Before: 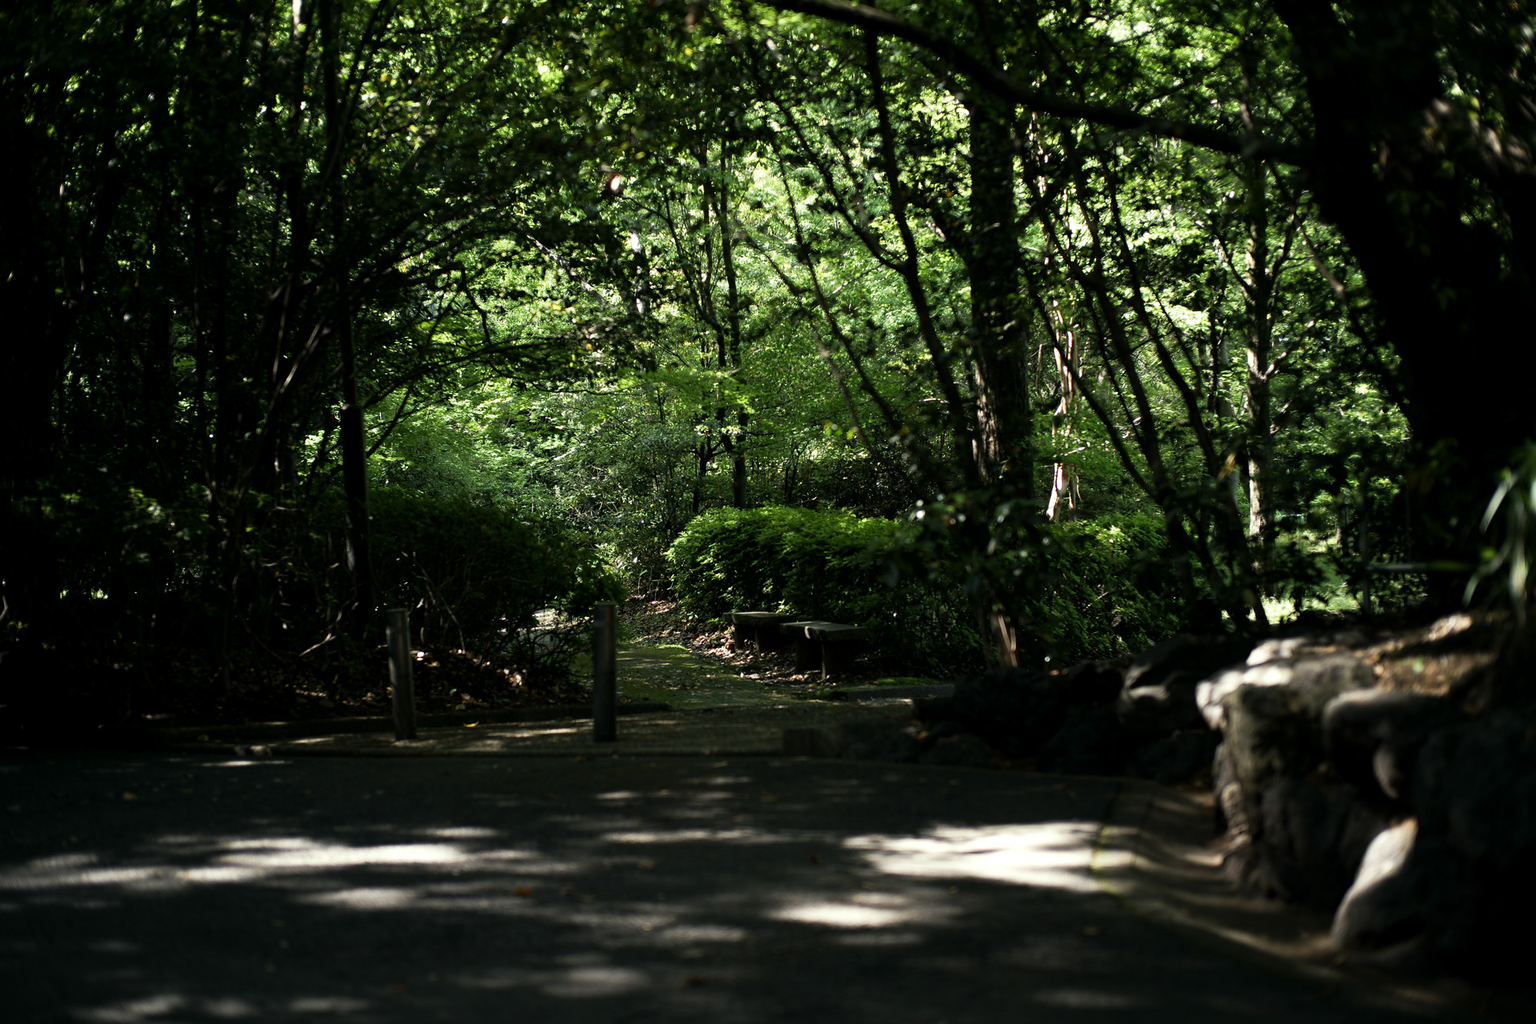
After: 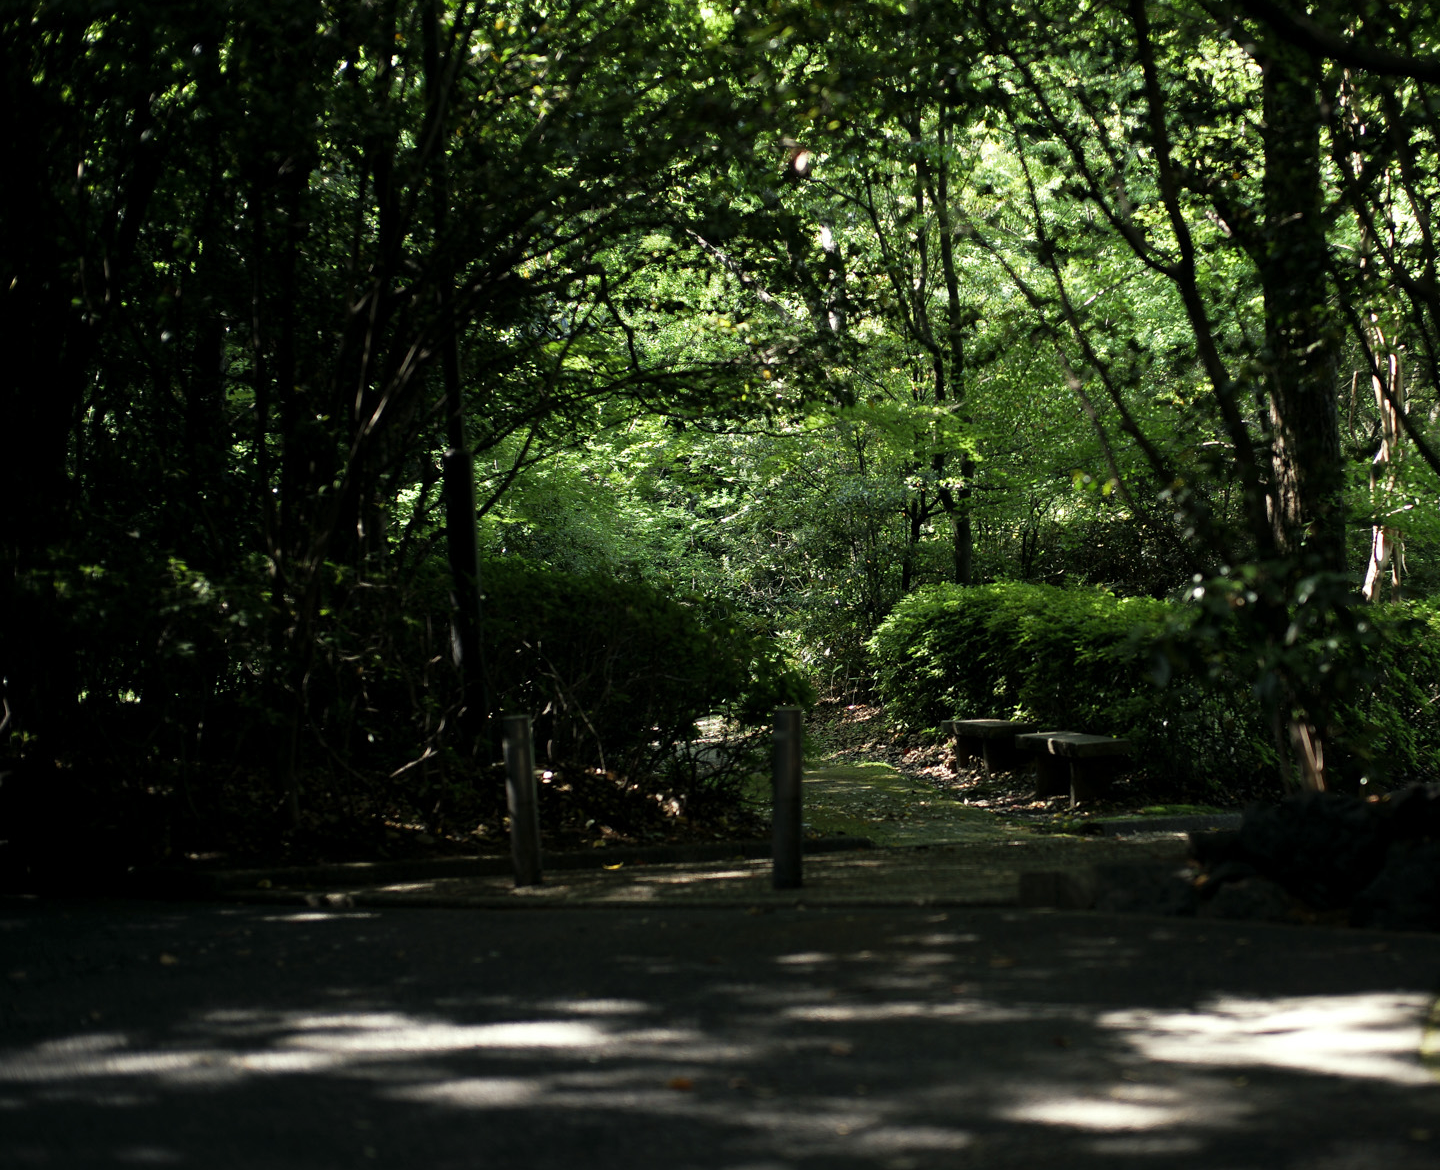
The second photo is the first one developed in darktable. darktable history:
crop: top 5.803%, right 27.864%, bottom 5.804%
shadows and highlights: shadows 25, highlights -25
